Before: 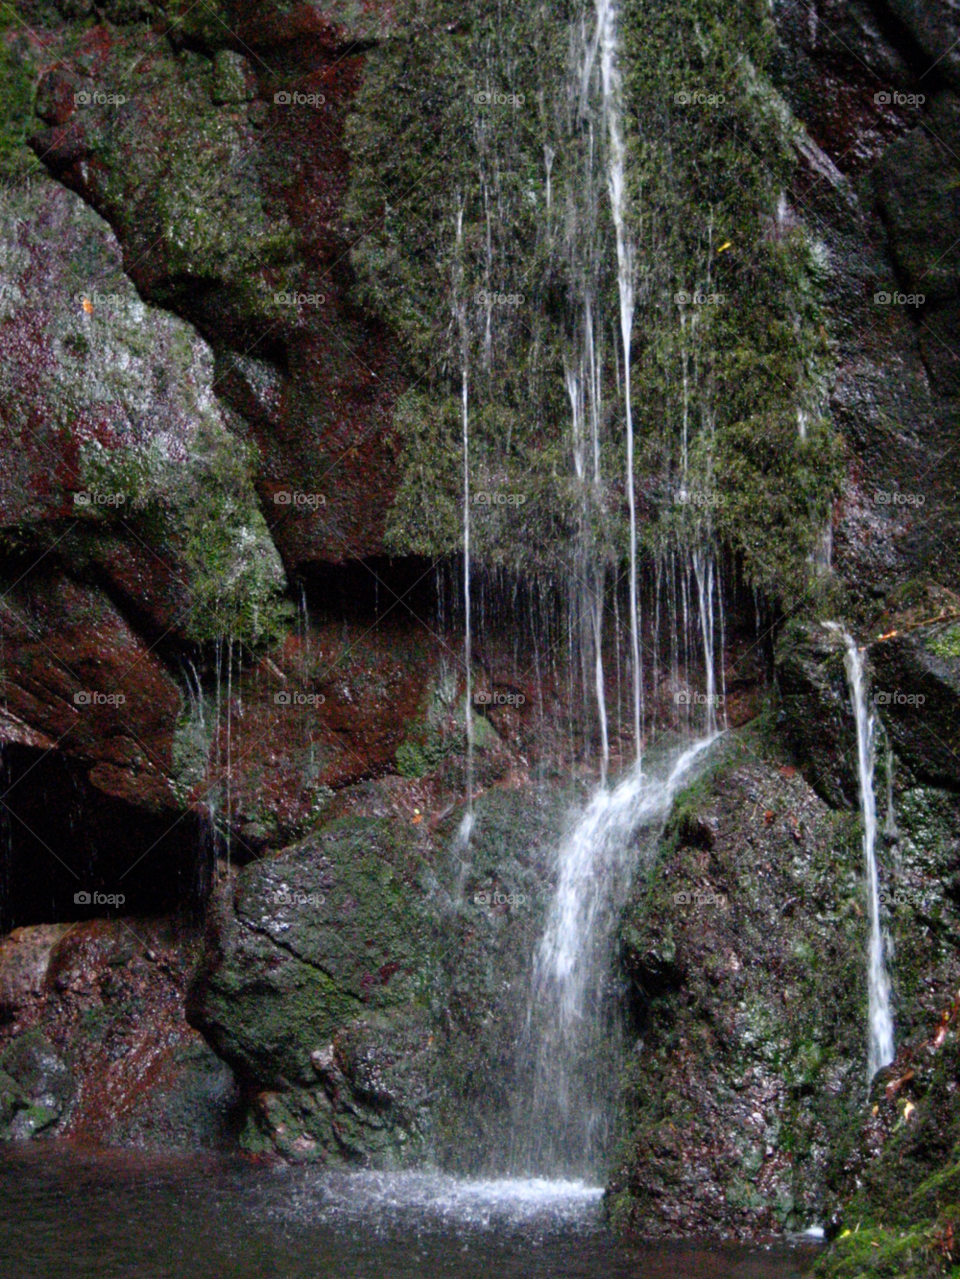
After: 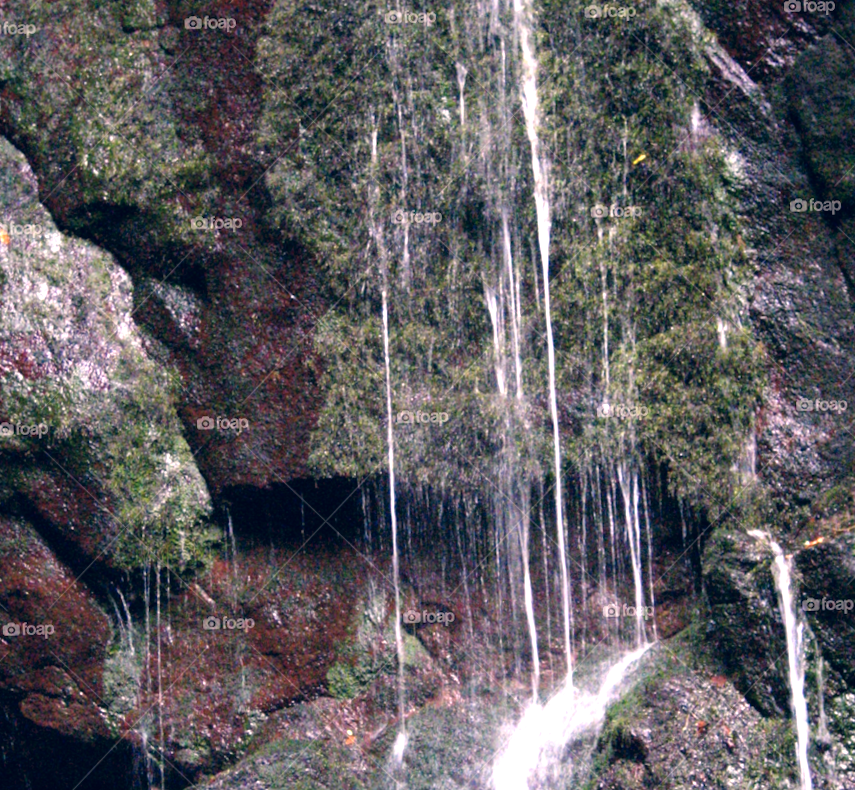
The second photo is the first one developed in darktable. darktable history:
exposure: exposure 1.061 EV, compensate highlight preservation false
rotate and perspective: rotation -1.77°, lens shift (horizontal) 0.004, automatic cropping off
color correction: highlights a* 14.46, highlights b* 5.85, shadows a* -5.53, shadows b* -15.24, saturation 0.85
crop and rotate: left 9.345%, top 7.22%, right 4.982%, bottom 32.331%
